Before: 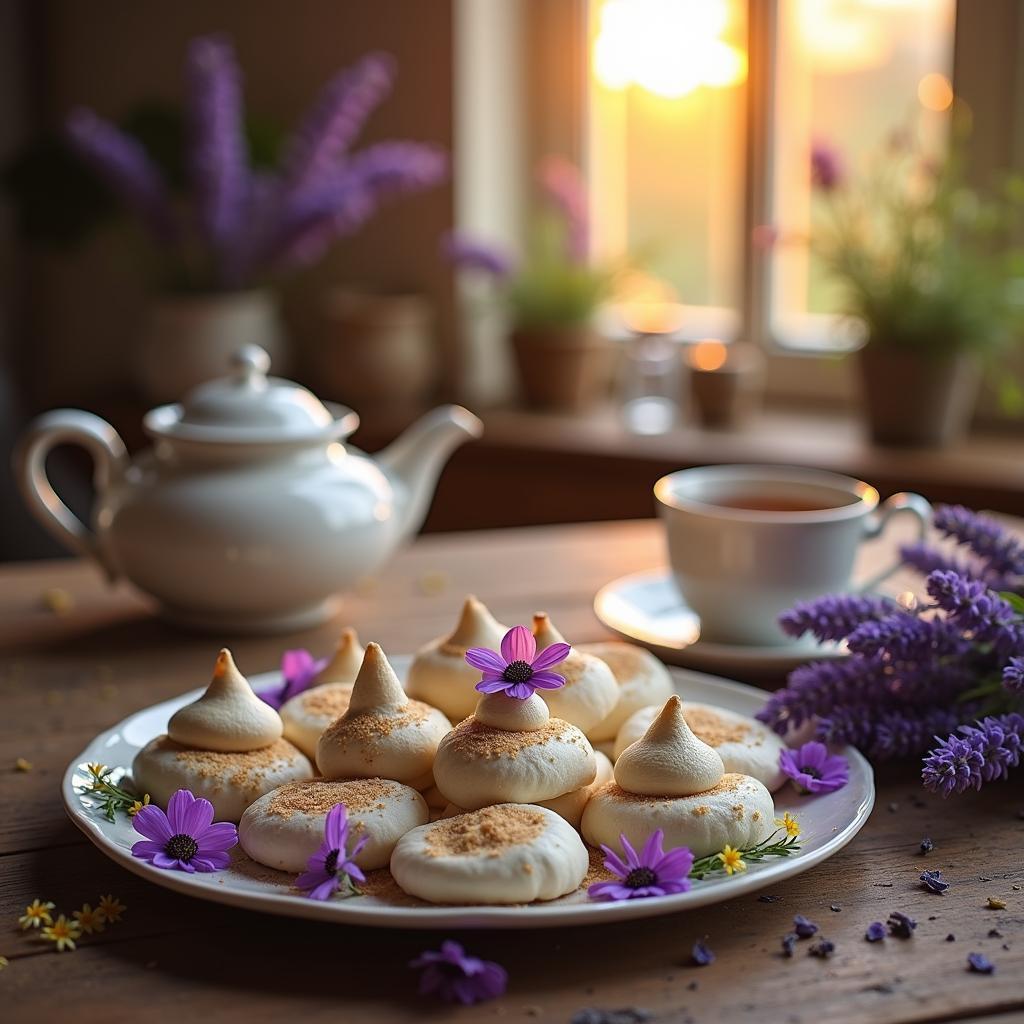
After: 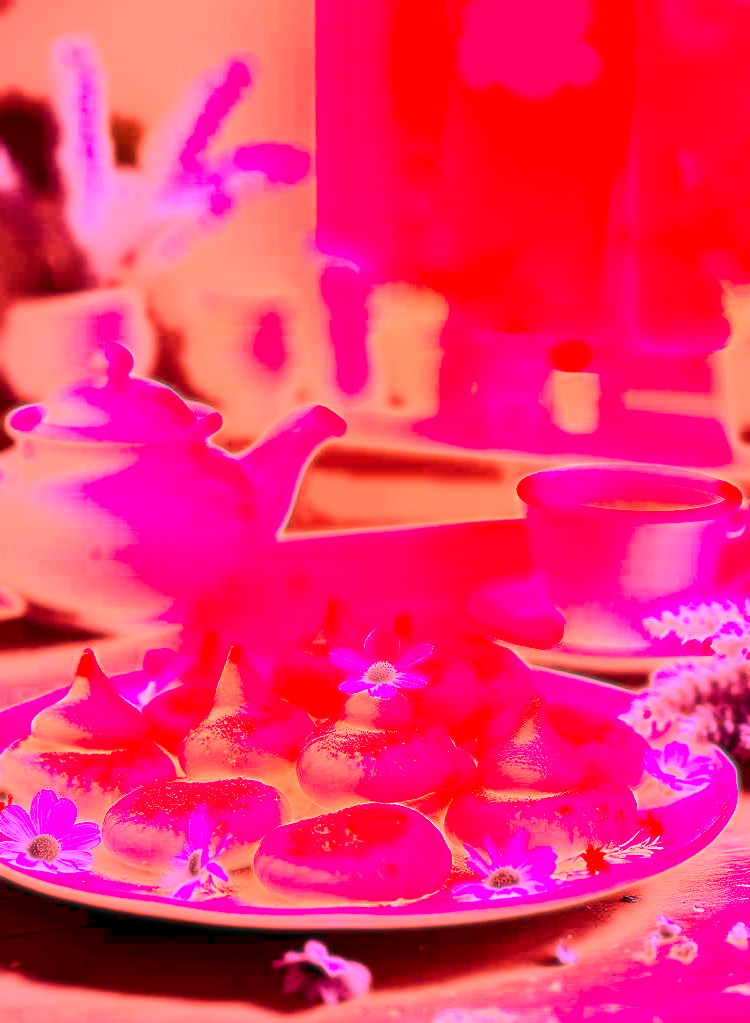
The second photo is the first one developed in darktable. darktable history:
bloom: size 0%, threshold 54.82%, strength 8.31%
haze removal: strength -0.05
rgb levels: levels [[0.013, 0.434, 0.89], [0, 0.5, 1], [0, 0.5, 1]]
contrast brightness saturation: contrast 0.28
white balance: red 4.26, blue 1.802
crop: left 13.443%, right 13.31%
